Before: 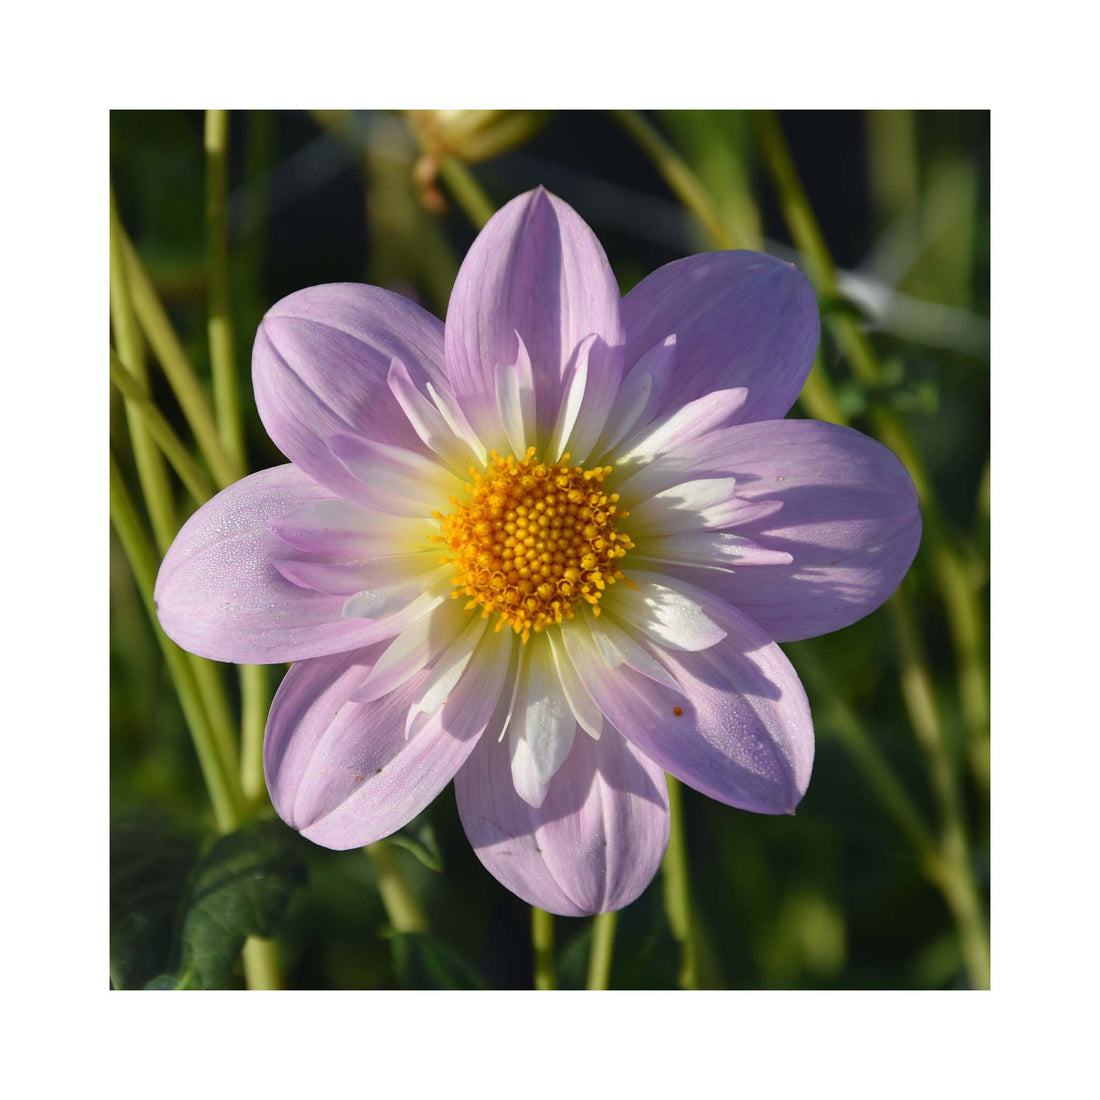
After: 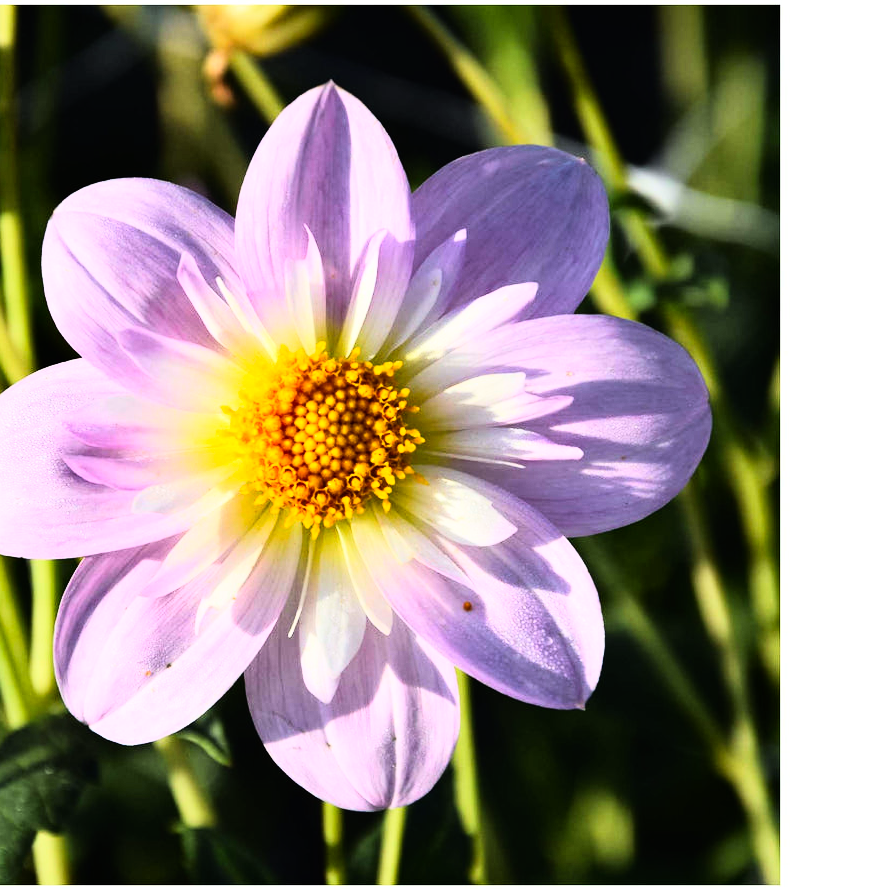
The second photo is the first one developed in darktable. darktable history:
rgb curve: curves: ch0 [(0, 0) (0.21, 0.15) (0.24, 0.21) (0.5, 0.75) (0.75, 0.96) (0.89, 0.99) (1, 1)]; ch1 [(0, 0.02) (0.21, 0.13) (0.25, 0.2) (0.5, 0.67) (0.75, 0.9) (0.89, 0.97) (1, 1)]; ch2 [(0, 0.02) (0.21, 0.13) (0.25, 0.2) (0.5, 0.67) (0.75, 0.9) (0.89, 0.97) (1, 1)], compensate middle gray true
shadows and highlights: shadows 22.7, highlights -48.71, soften with gaussian
crop: left 19.159%, top 9.58%, bottom 9.58%
contrast brightness saturation: contrast 0.04, saturation 0.07
